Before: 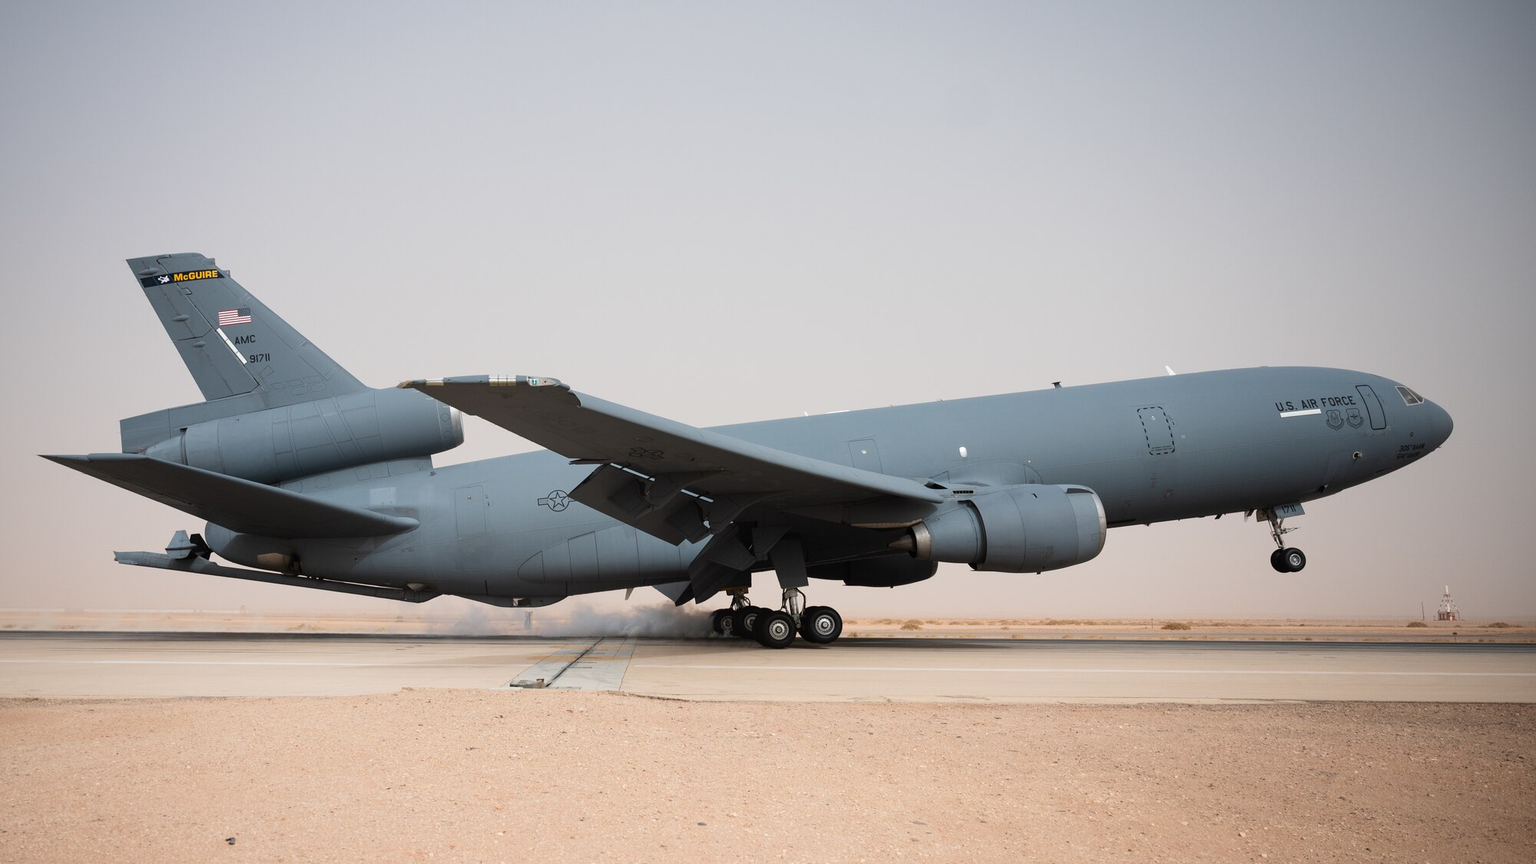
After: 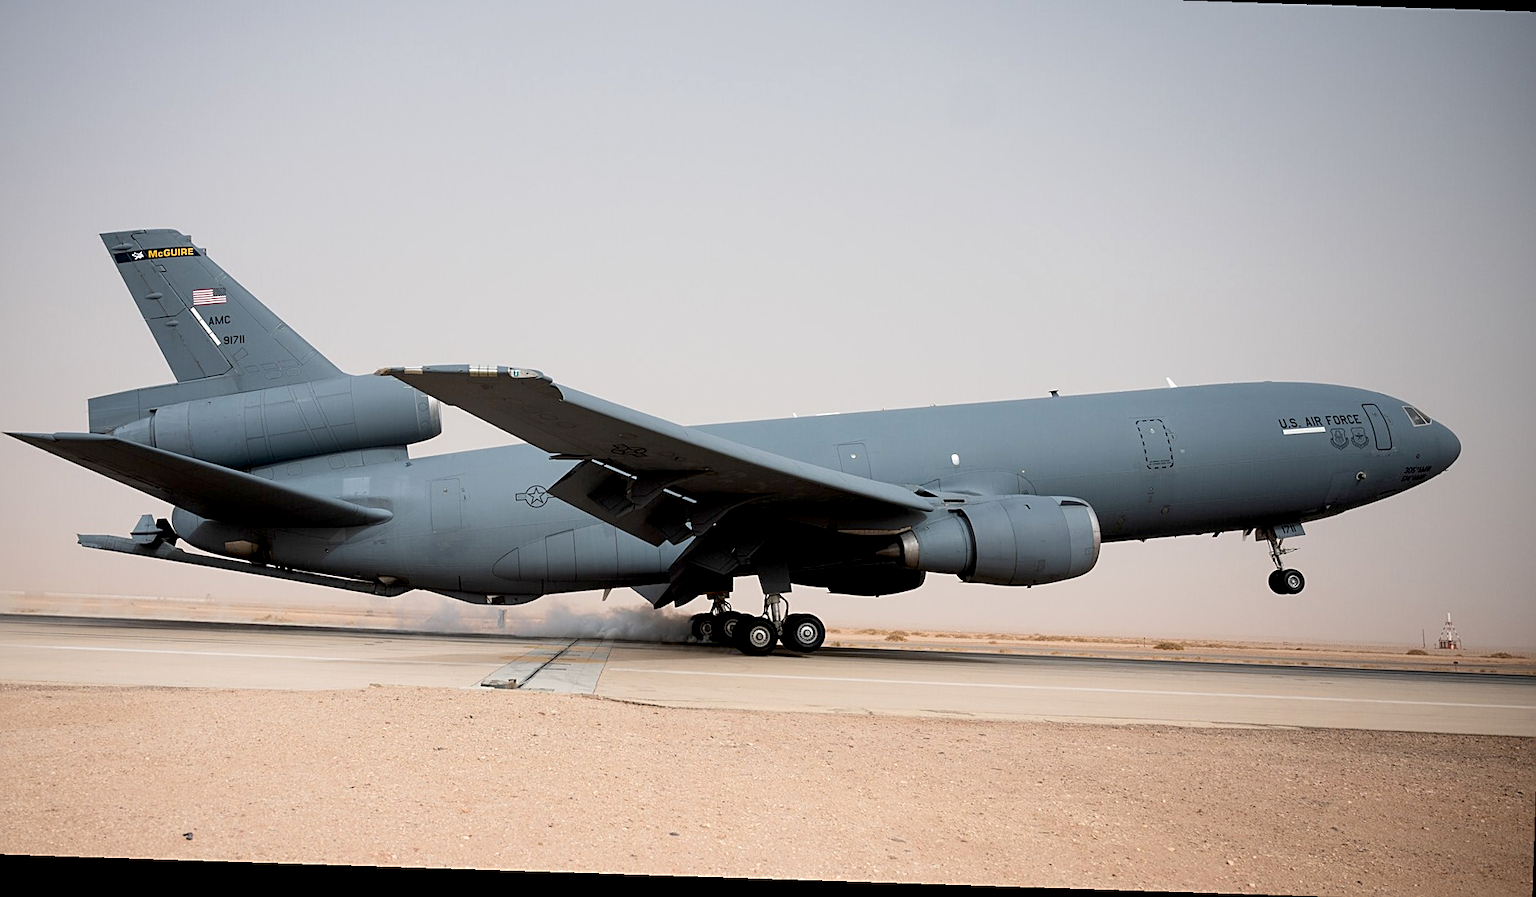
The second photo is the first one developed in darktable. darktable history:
crop and rotate: angle -1.83°, left 3.153%, top 4.029%, right 1.454%, bottom 0.514%
sharpen: on, module defaults
local contrast: highlights 102%, shadows 100%, detail 119%, midtone range 0.2
exposure: black level correction 0.009, exposure 0.017 EV, compensate exposure bias true, compensate highlight preservation false
